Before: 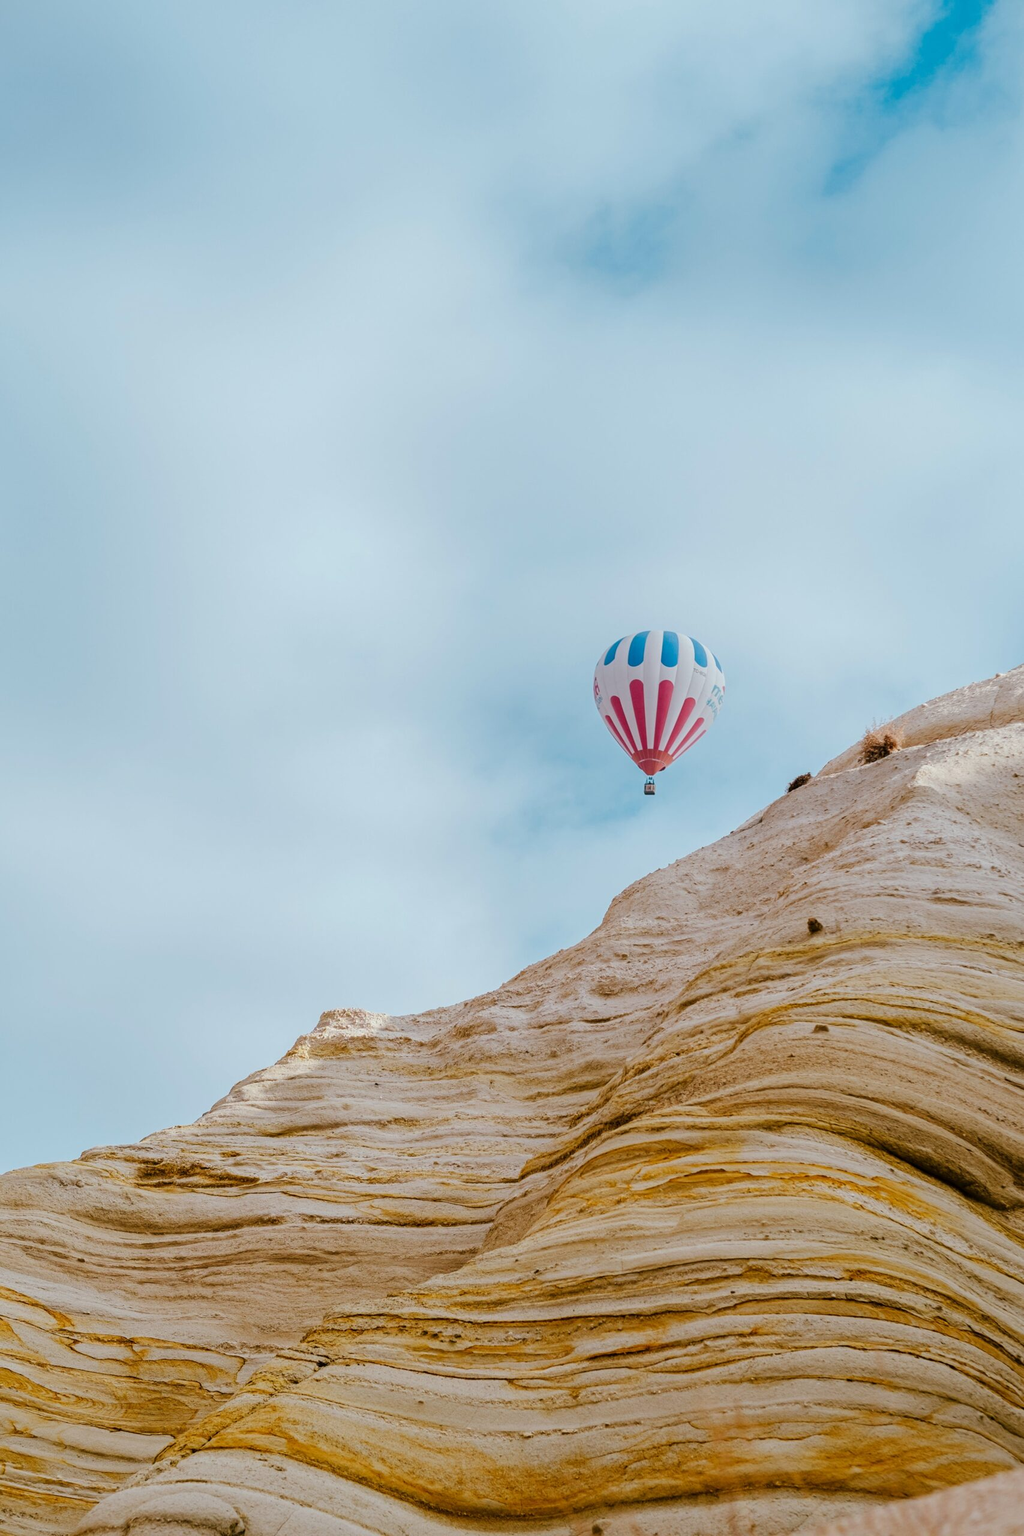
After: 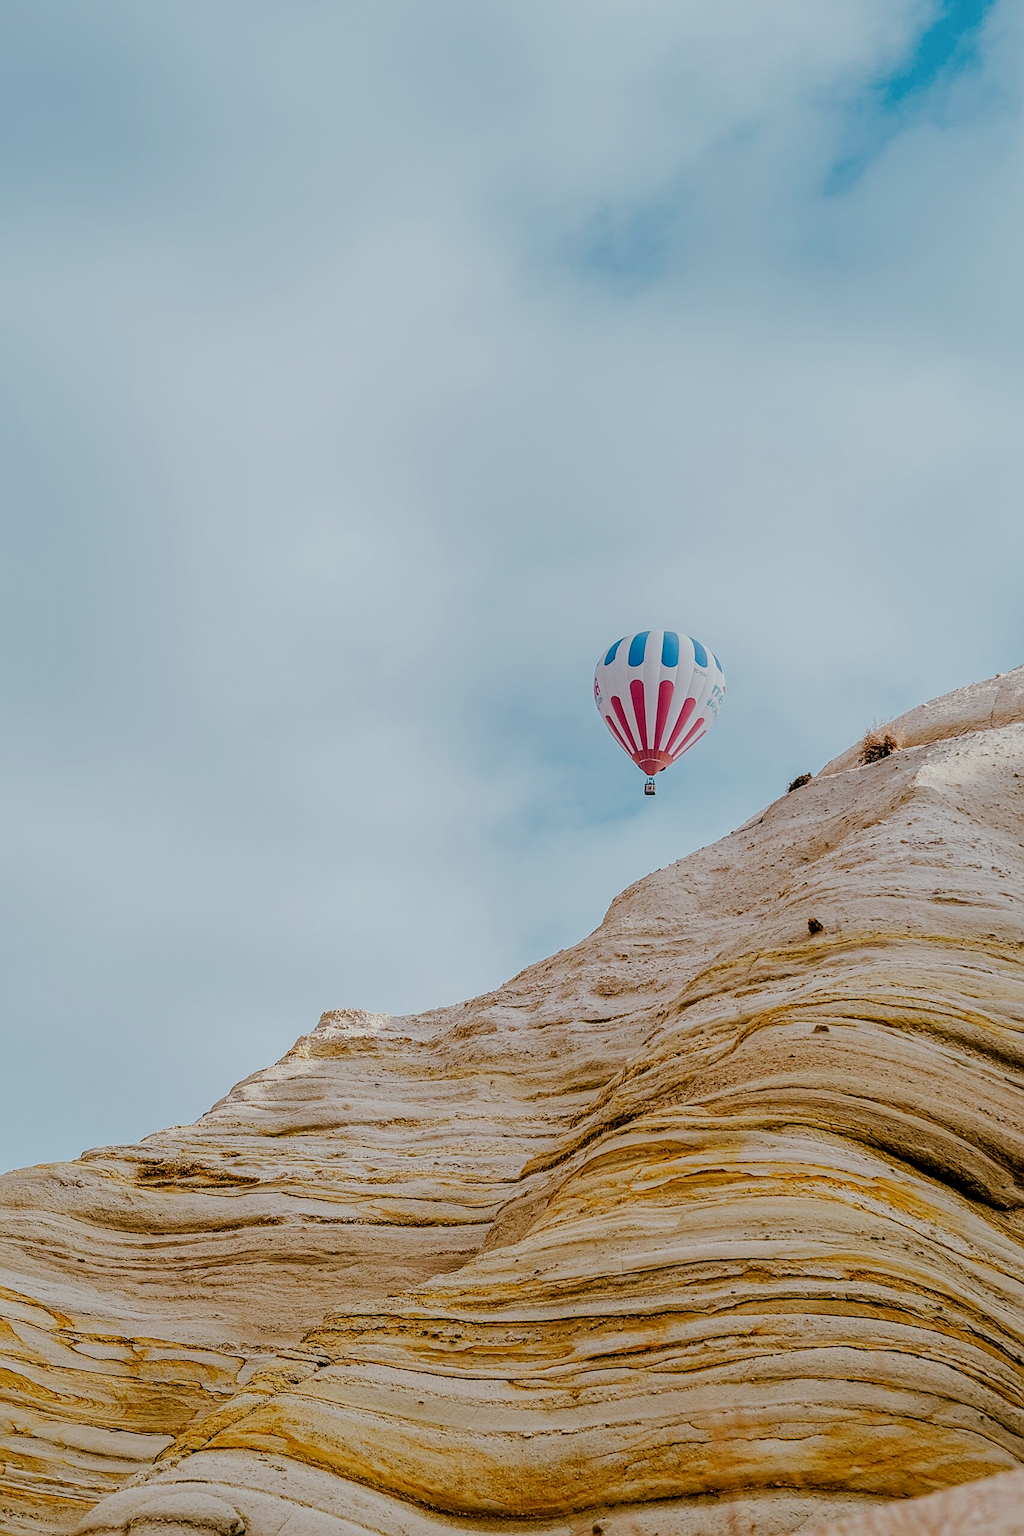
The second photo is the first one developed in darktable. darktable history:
sharpen: radius 1.4, amount 1.25, threshold 0.7
local contrast: on, module defaults
filmic rgb: black relative exposure -7.65 EV, white relative exposure 4.56 EV, hardness 3.61
